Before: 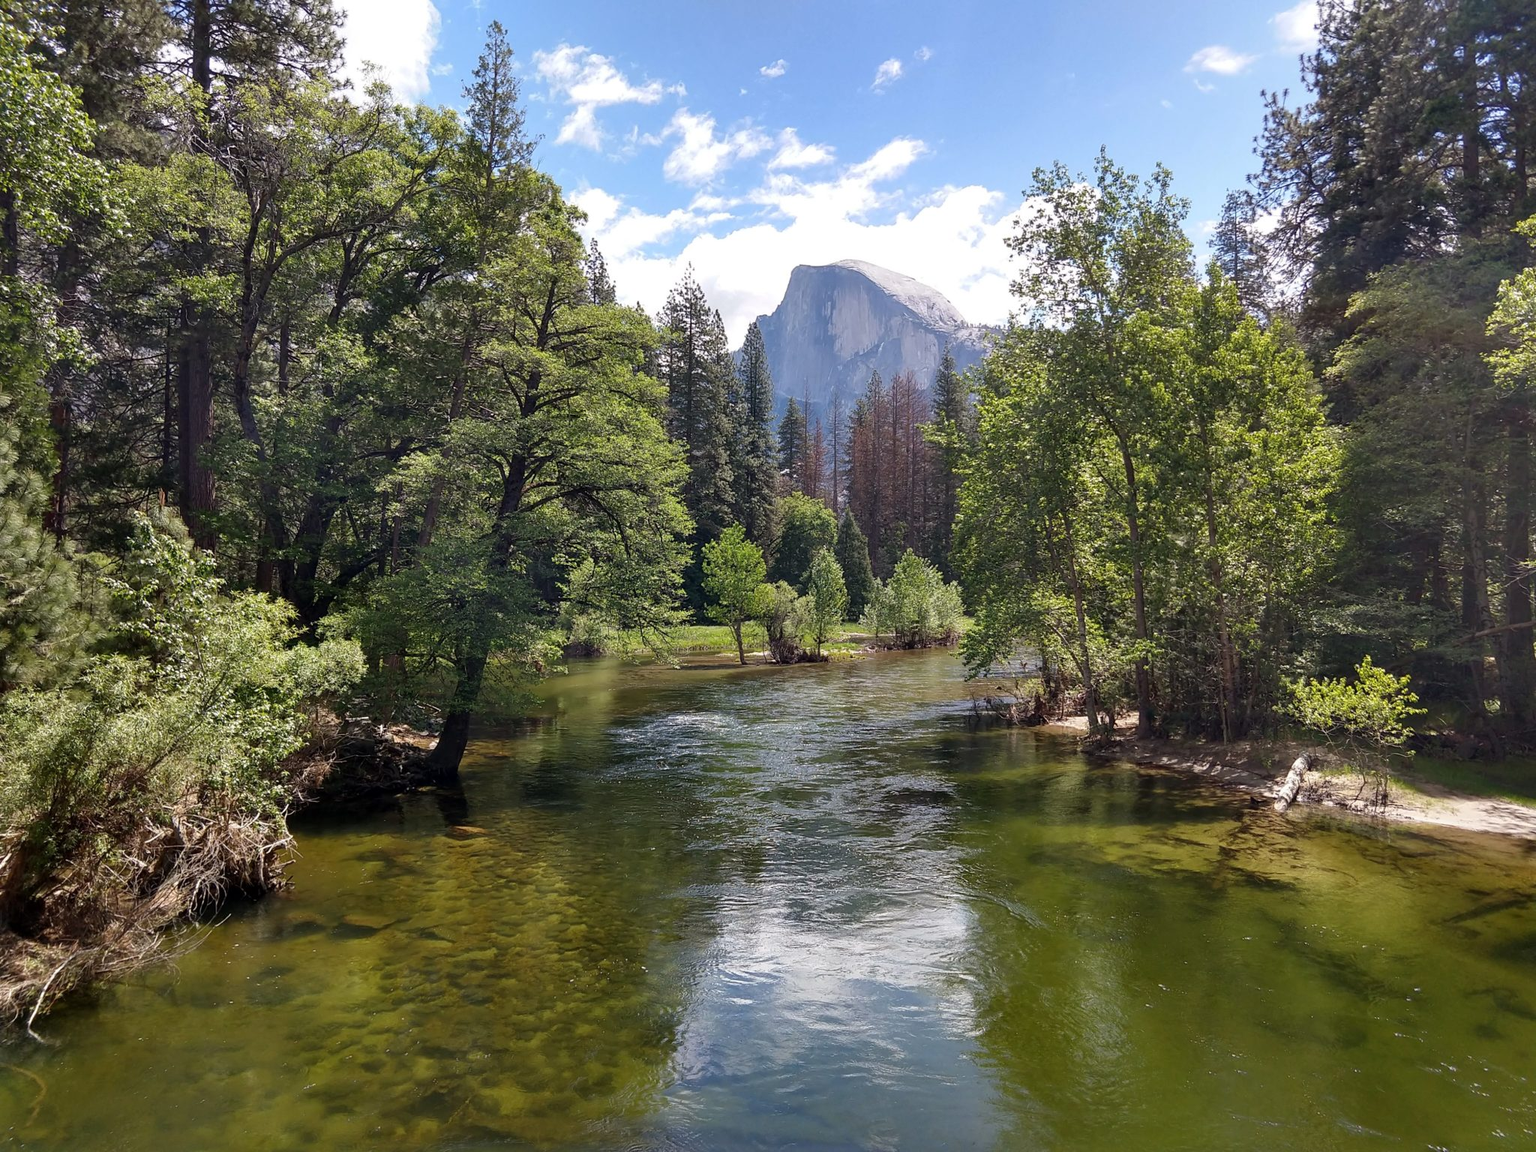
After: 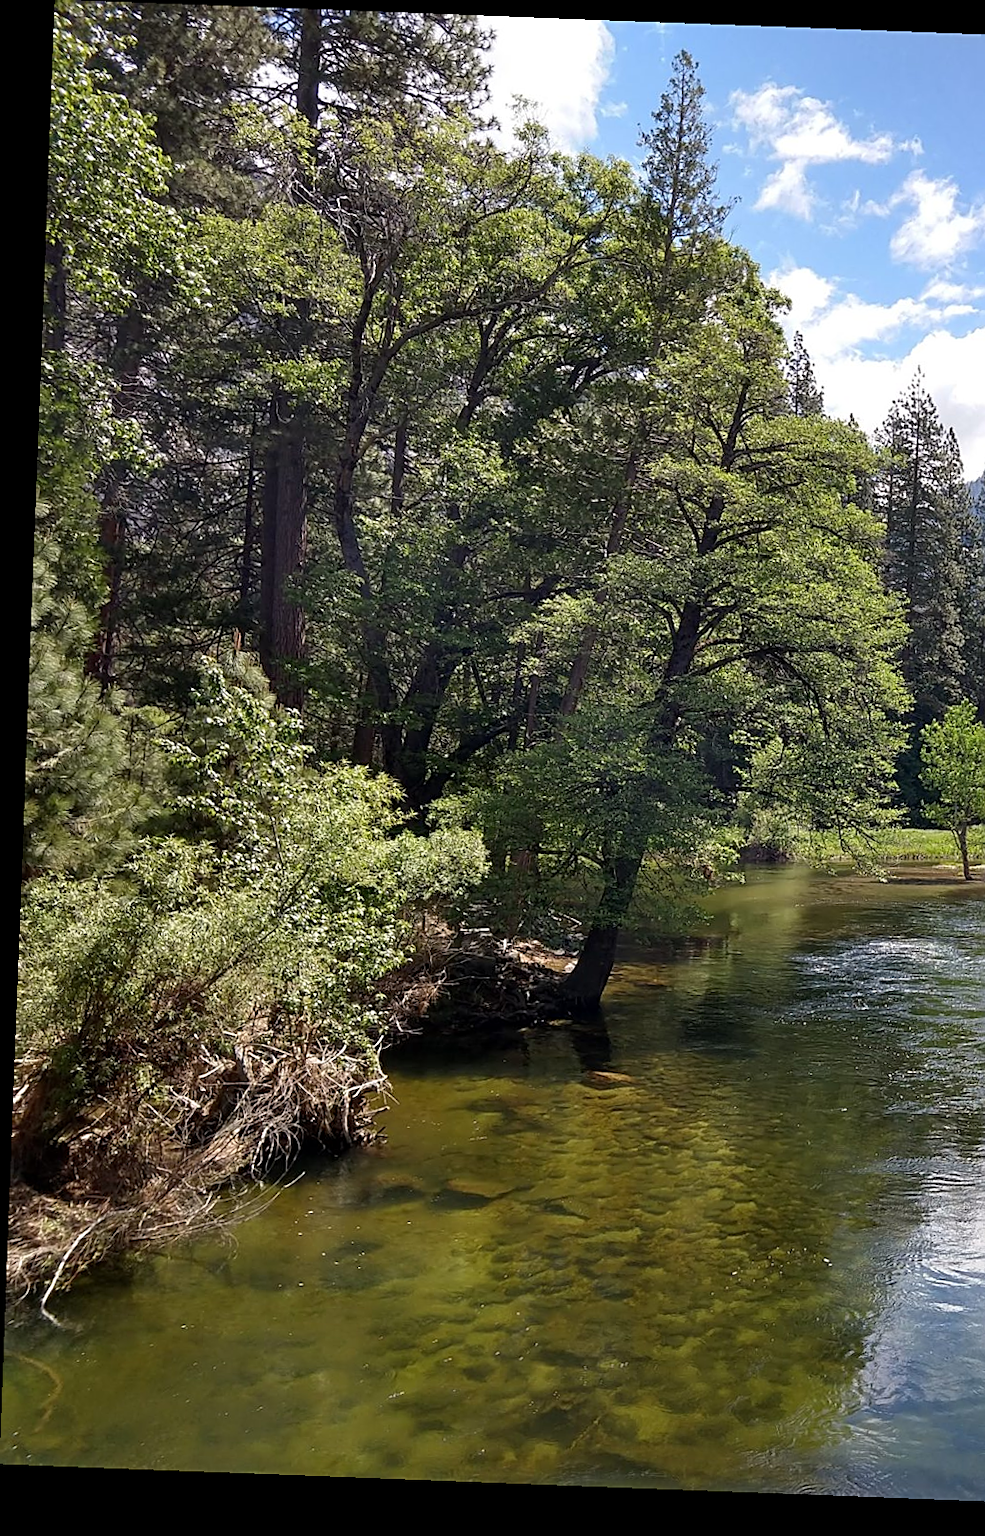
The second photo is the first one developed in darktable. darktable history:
sharpen: on, module defaults
crop and rotate: left 0%, top 0%, right 50.845%
rotate and perspective: rotation 2.17°, automatic cropping off
